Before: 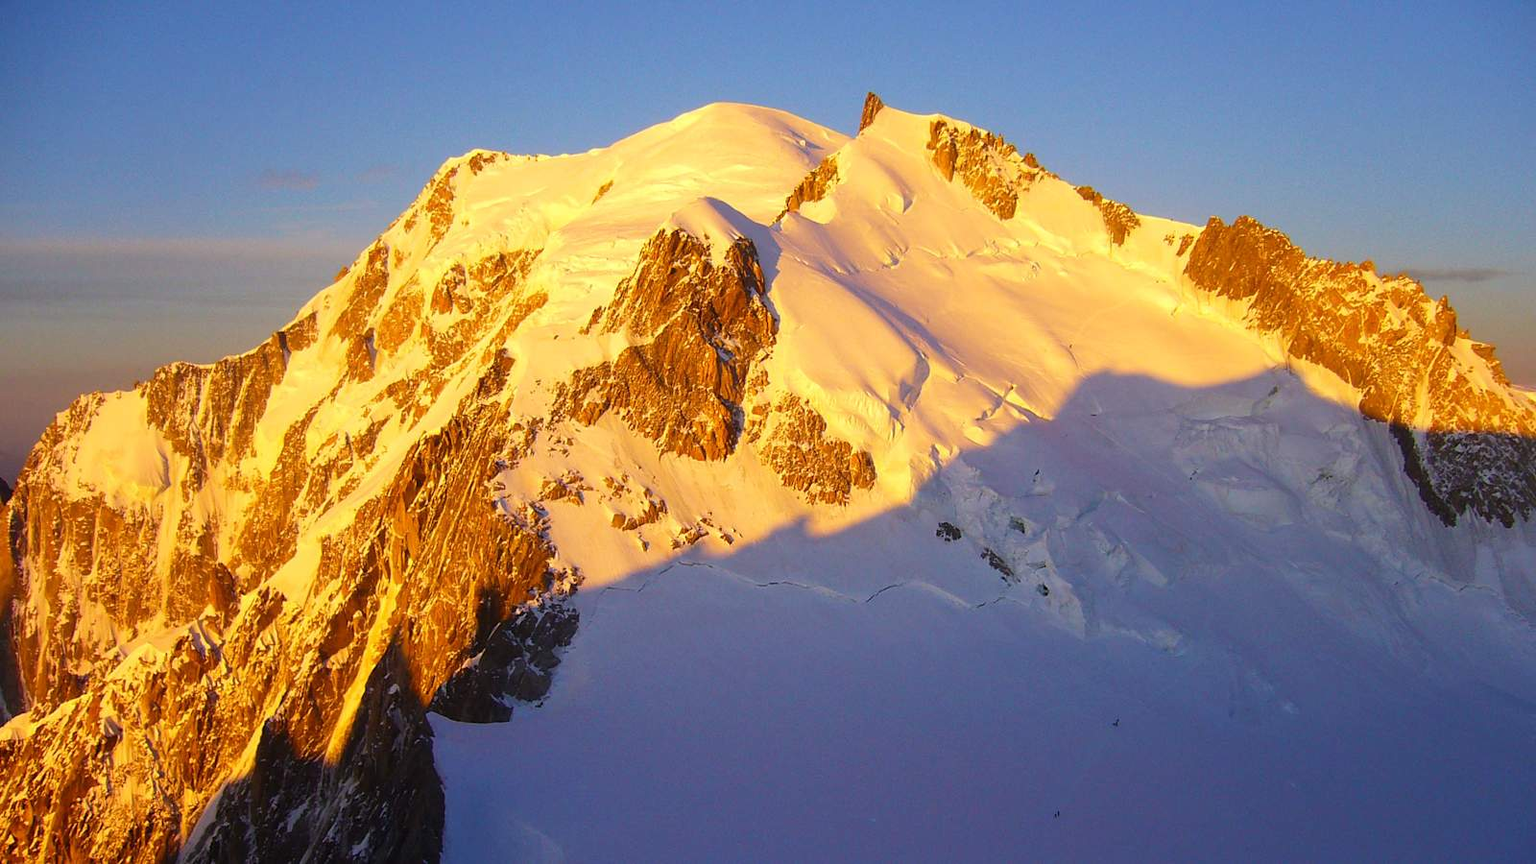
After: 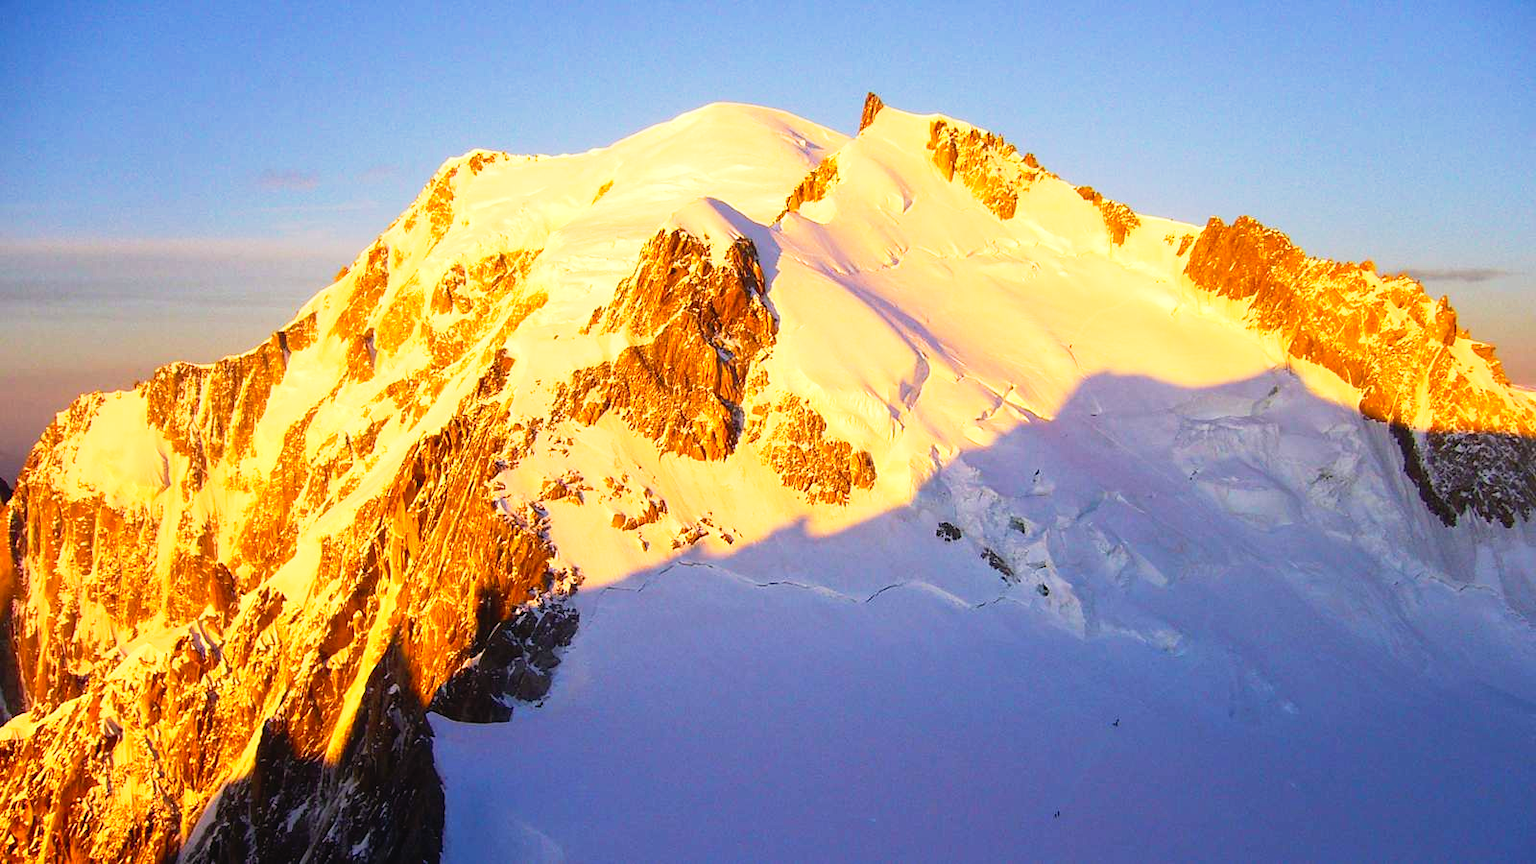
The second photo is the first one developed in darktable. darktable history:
exposure: exposure 0.492 EV, compensate highlight preservation false
tone curve: curves: ch0 [(0, 0.024) (0.031, 0.027) (0.113, 0.069) (0.198, 0.18) (0.304, 0.303) (0.441, 0.462) (0.557, 0.6) (0.711, 0.79) (0.812, 0.878) (0.927, 0.935) (1, 0.963)]; ch1 [(0, 0) (0.222, 0.2) (0.343, 0.325) (0.45, 0.441) (0.502, 0.501) (0.527, 0.534) (0.55, 0.561) (0.632, 0.656) (0.735, 0.754) (1, 1)]; ch2 [(0, 0) (0.249, 0.222) (0.352, 0.348) (0.424, 0.439) (0.476, 0.482) (0.499, 0.501) (0.517, 0.516) (0.532, 0.544) (0.558, 0.585) (0.596, 0.629) (0.726, 0.745) (0.82, 0.796) (0.998, 0.928)], preserve colors none
